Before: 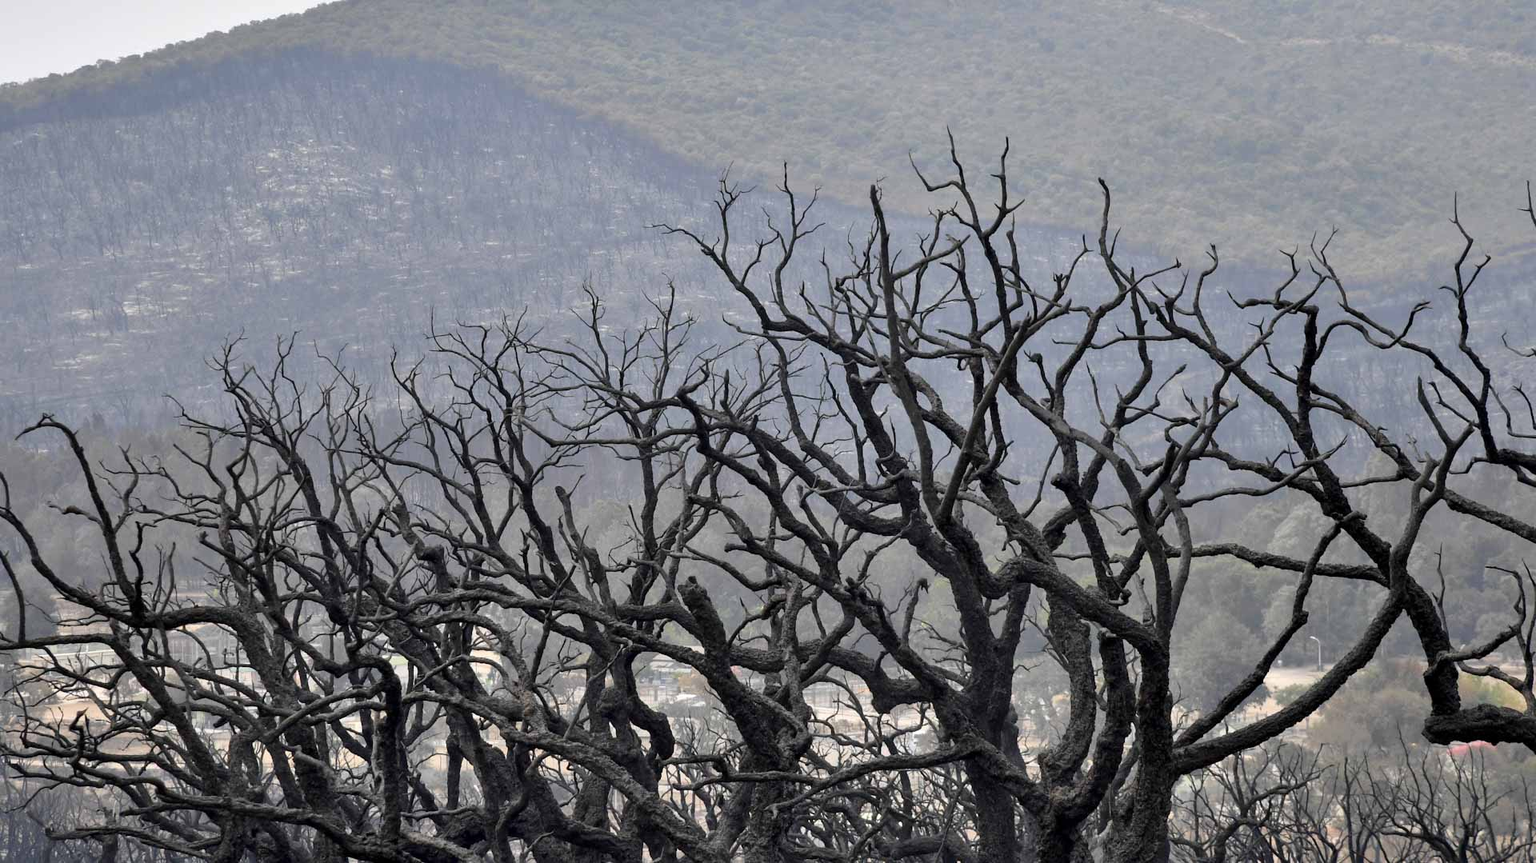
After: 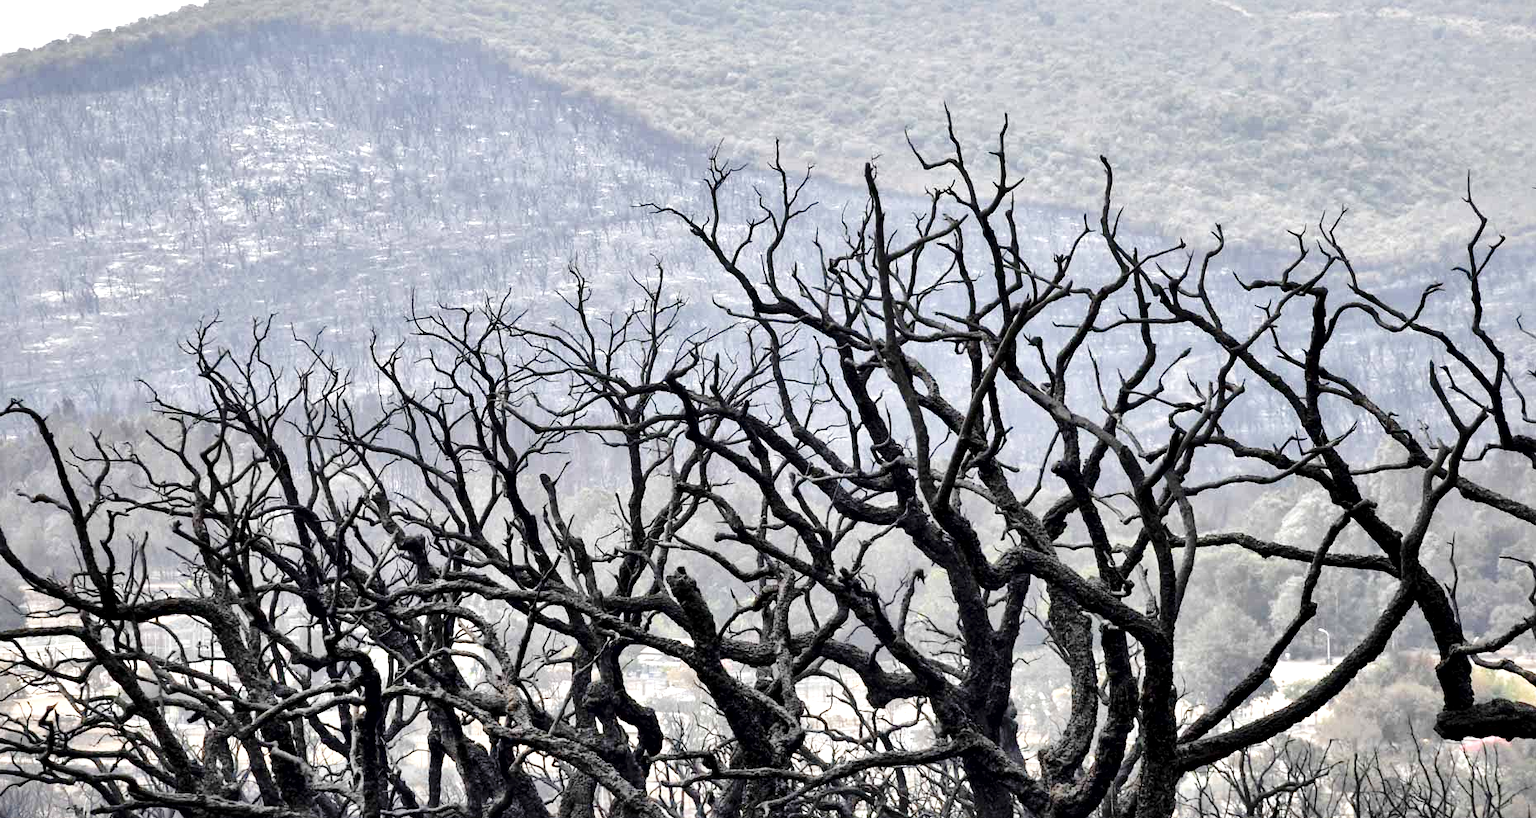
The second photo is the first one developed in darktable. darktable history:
crop: left 2.099%, top 3.168%, right 0.961%, bottom 4.877%
base curve: curves: ch0 [(0, 0) (0.028, 0.03) (0.121, 0.232) (0.46, 0.748) (0.859, 0.968) (1, 1)], preserve colors none
local contrast: mode bilateral grid, contrast 44, coarseness 70, detail 212%, midtone range 0.2
